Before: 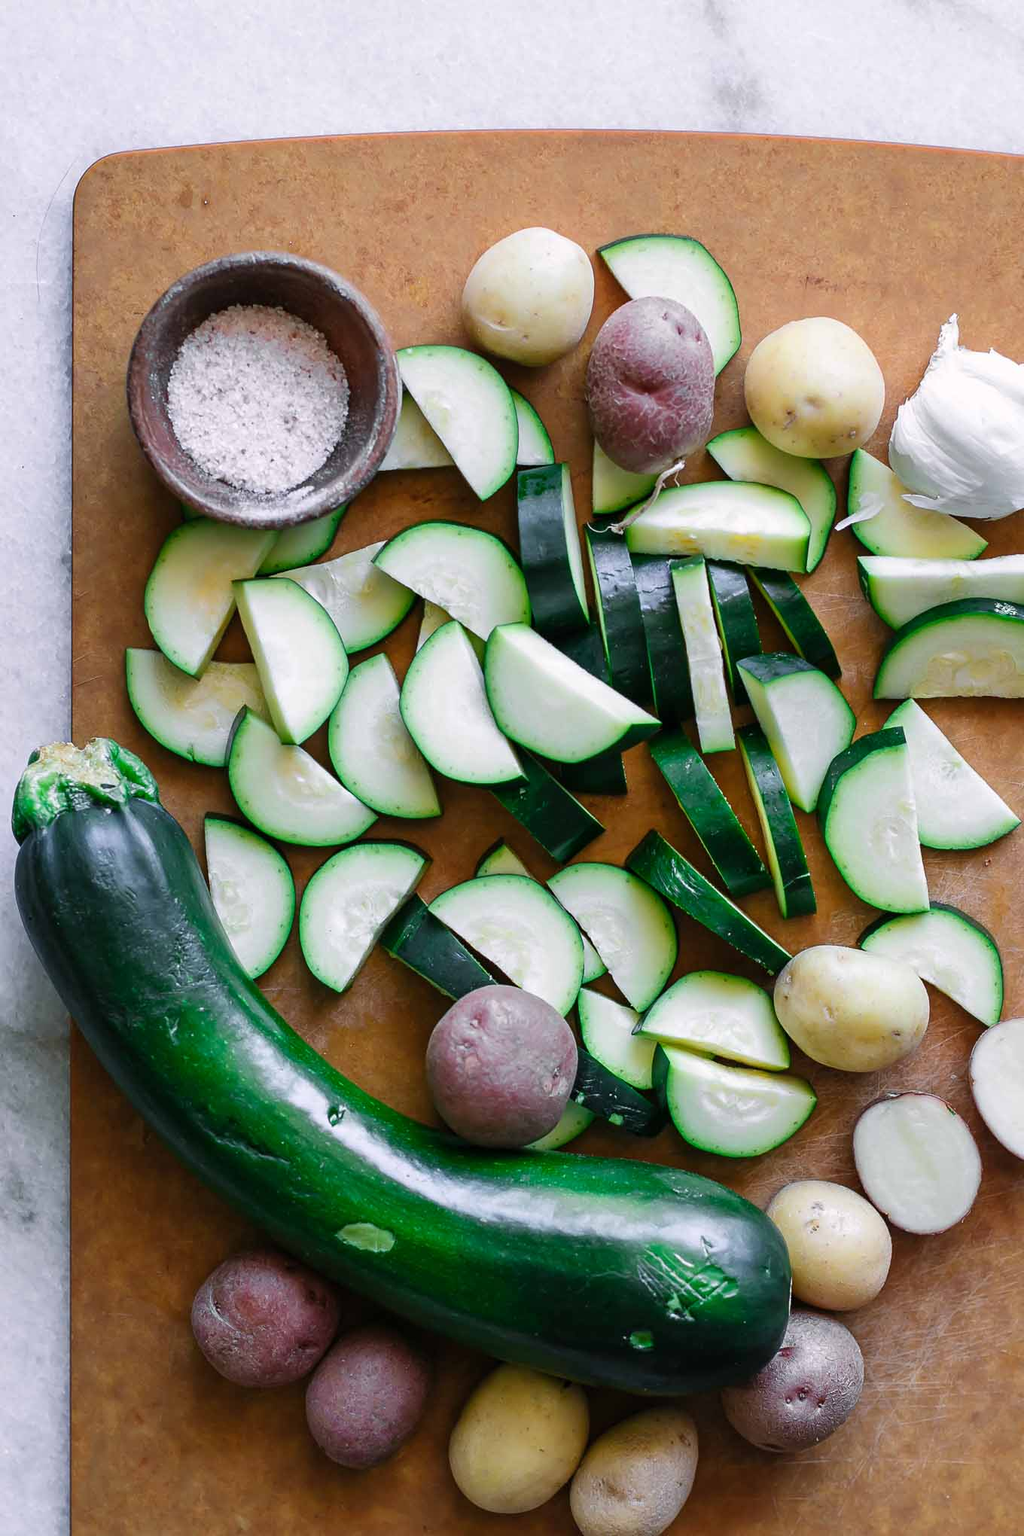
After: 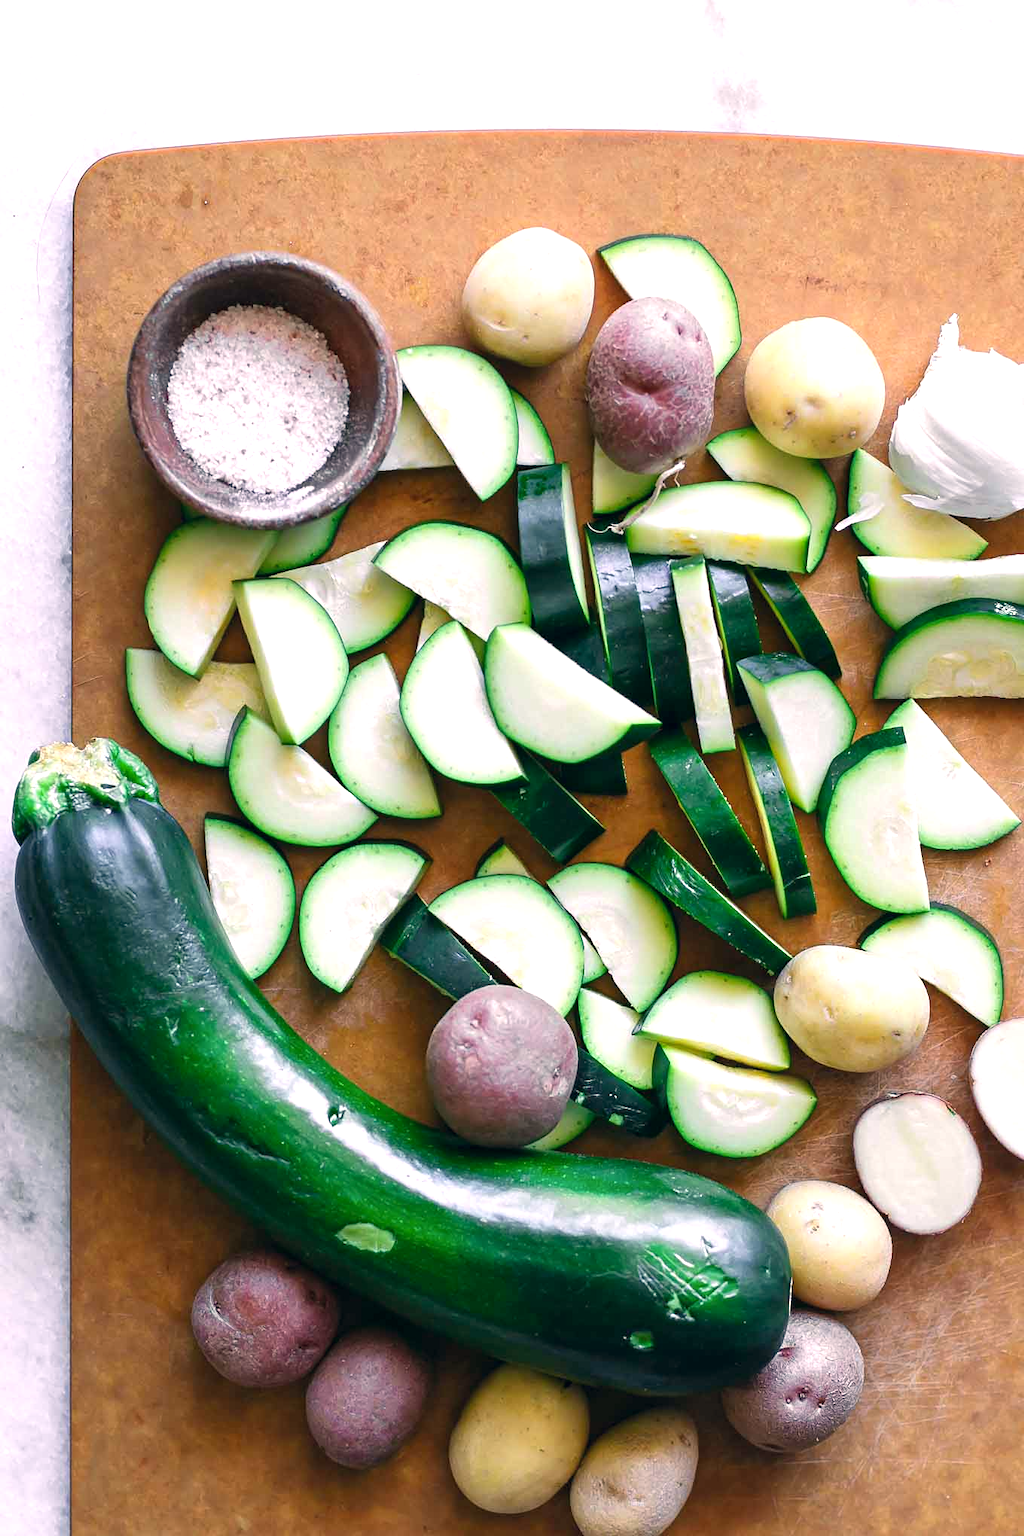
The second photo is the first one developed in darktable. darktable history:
exposure: exposure 0.602 EV, compensate highlight preservation false
color correction: highlights a* 5.36, highlights b* 5.32, shadows a* -3.93, shadows b* -5.05
